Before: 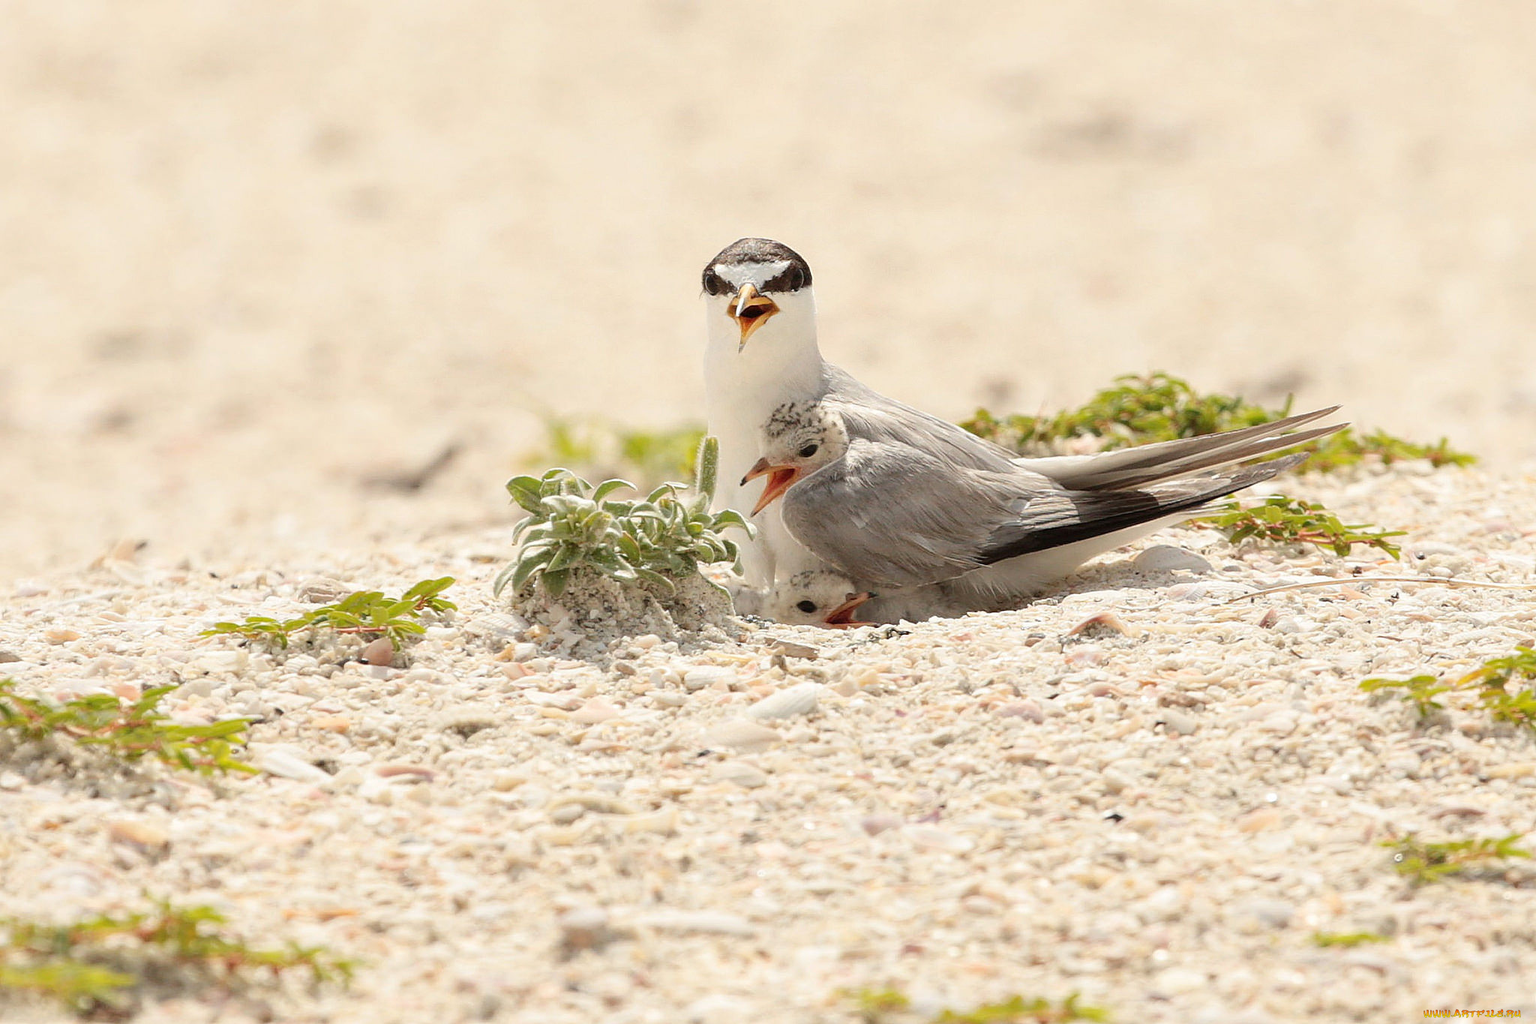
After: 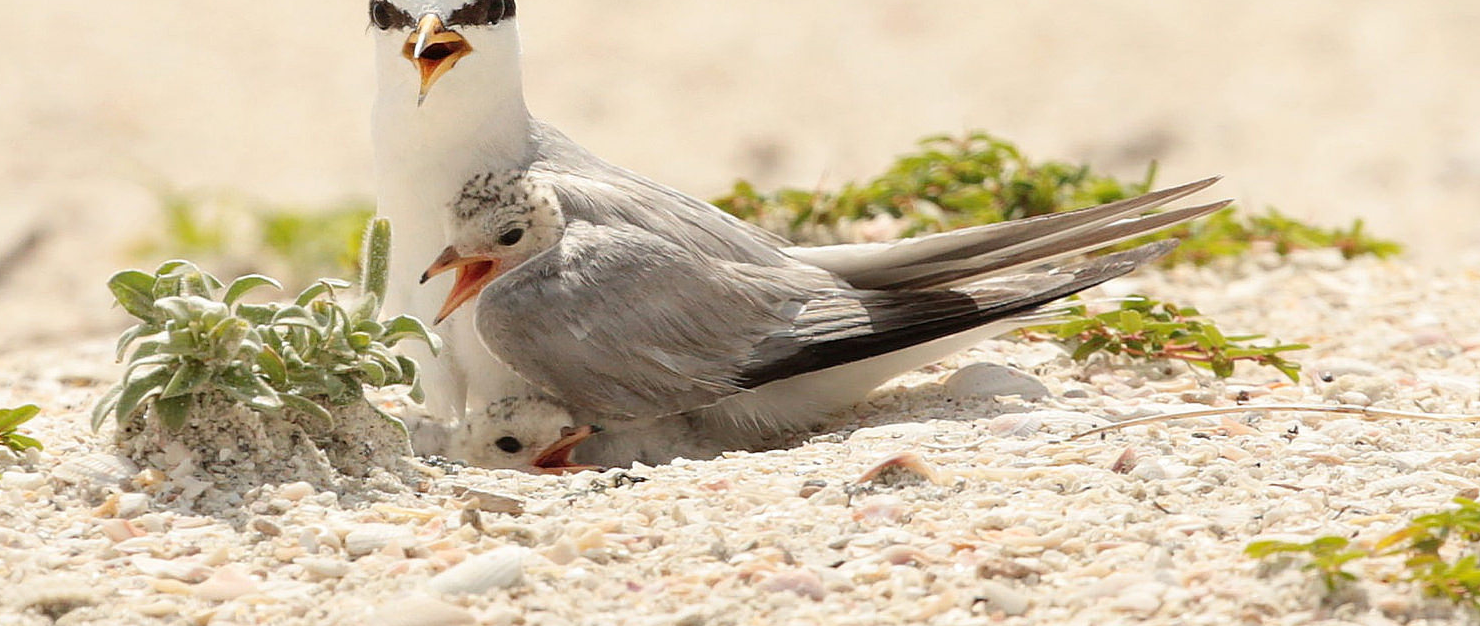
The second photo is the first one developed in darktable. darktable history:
crop and rotate: left 27.701%, top 26.723%, bottom 27.364%
